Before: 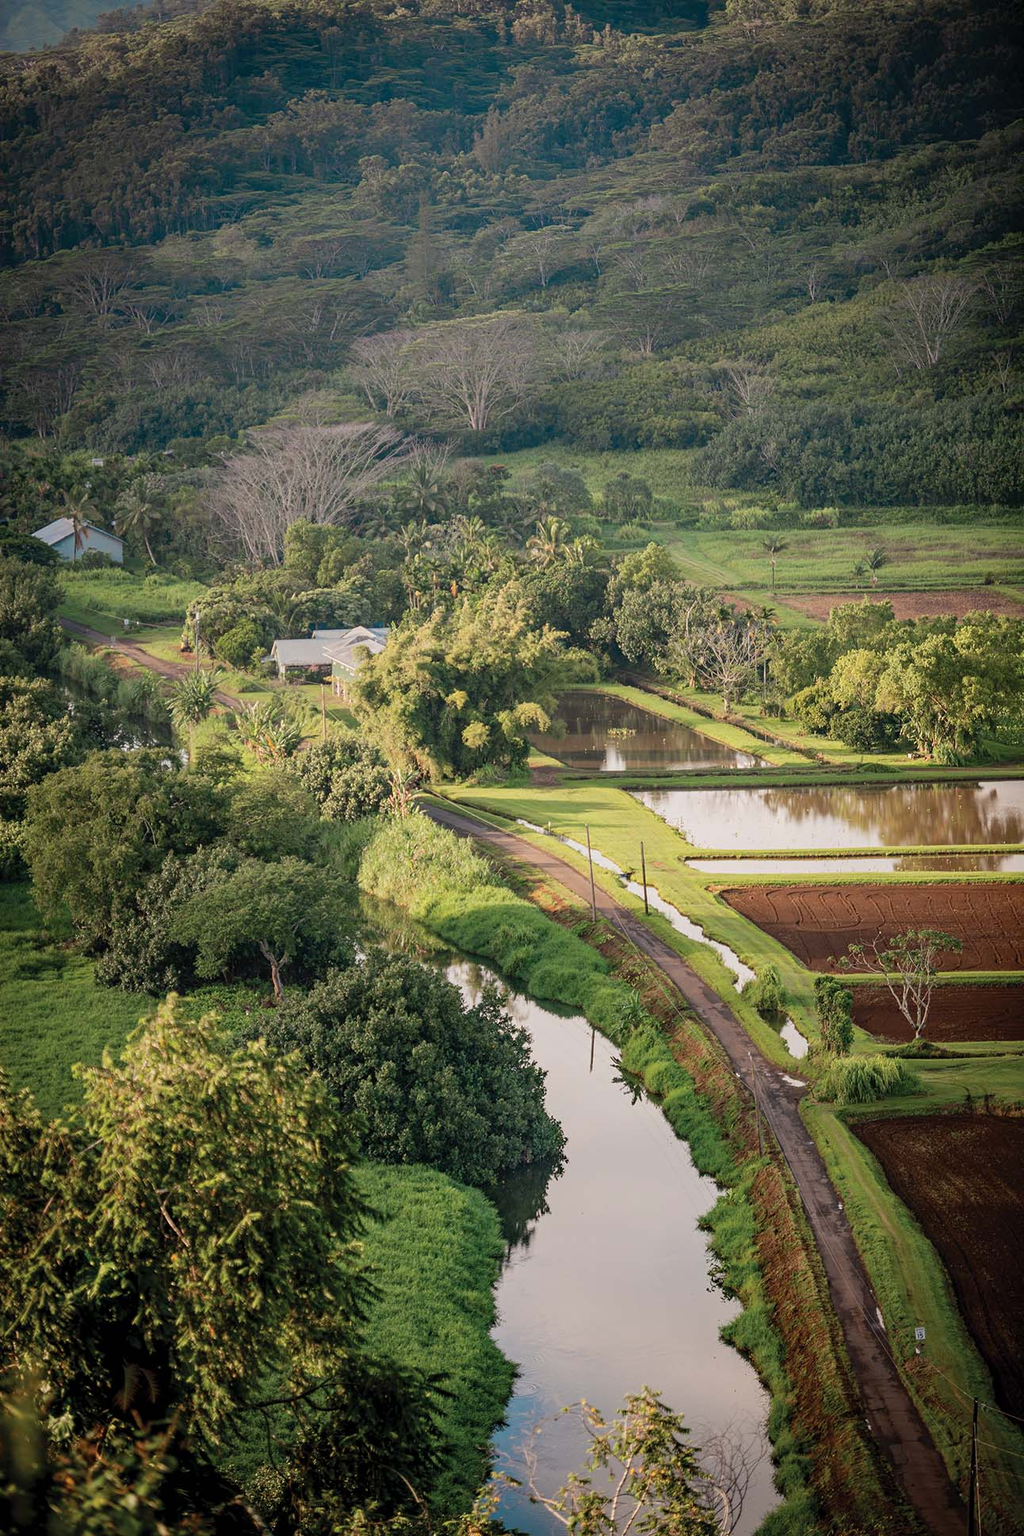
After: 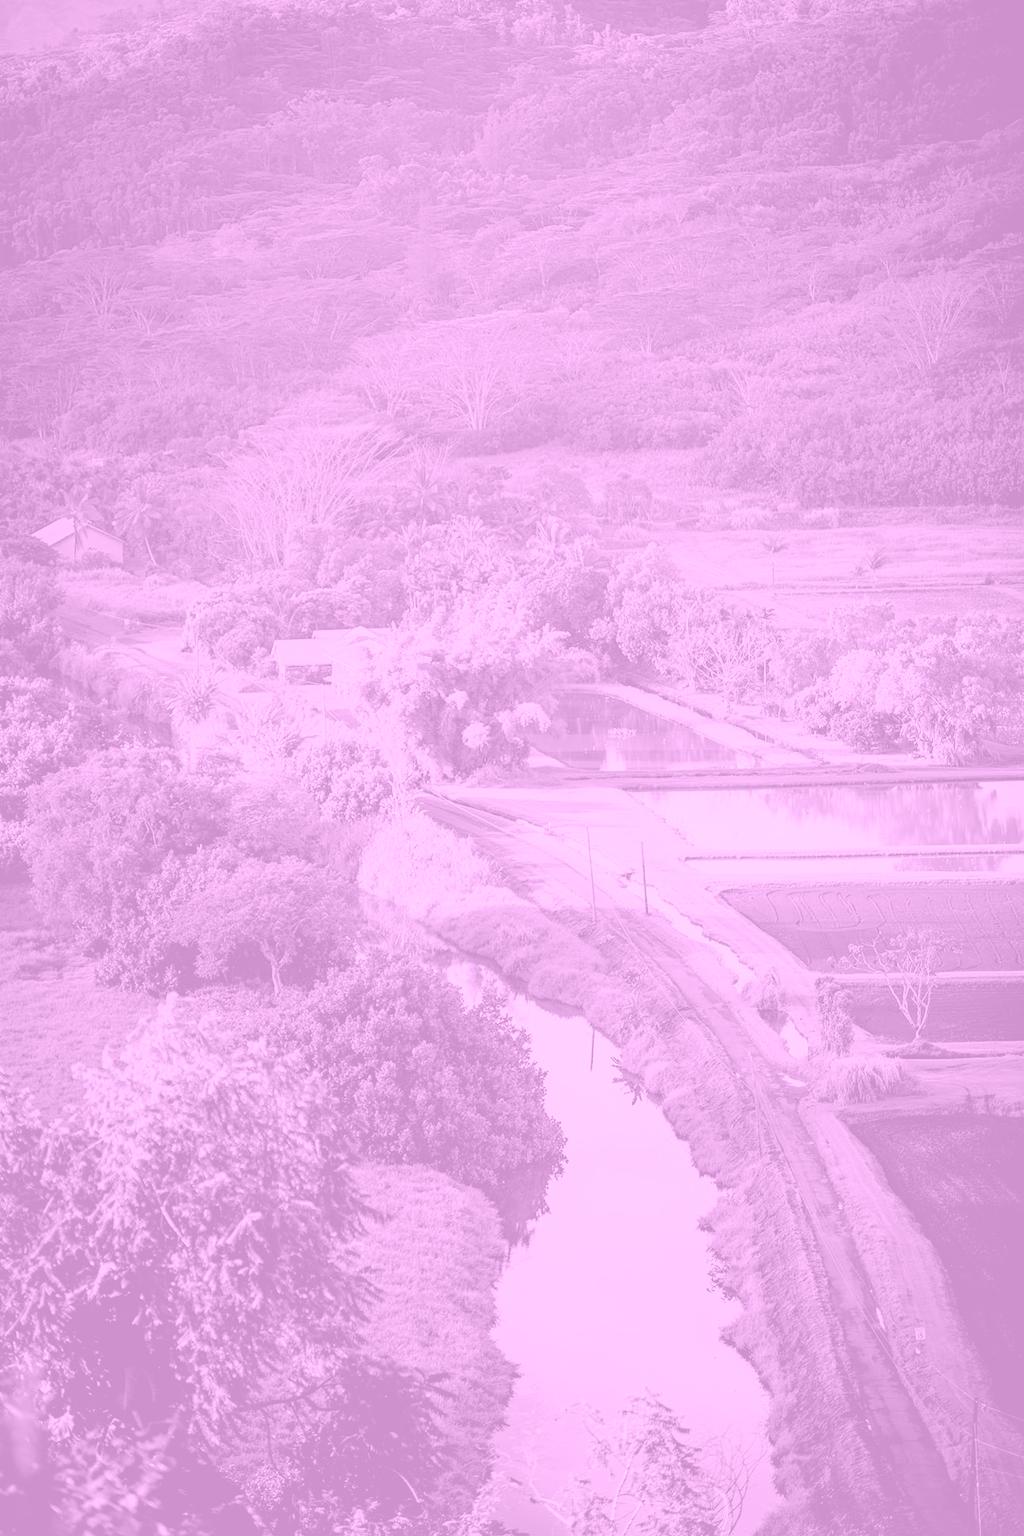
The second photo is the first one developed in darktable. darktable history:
colorize: hue 331.2°, saturation 69%, source mix 30.28%, lightness 69.02%, version 1
filmic rgb: black relative exposure -7.65 EV, white relative exposure 4.56 EV, hardness 3.61
haze removal: compatibility mode true, adaptive false
